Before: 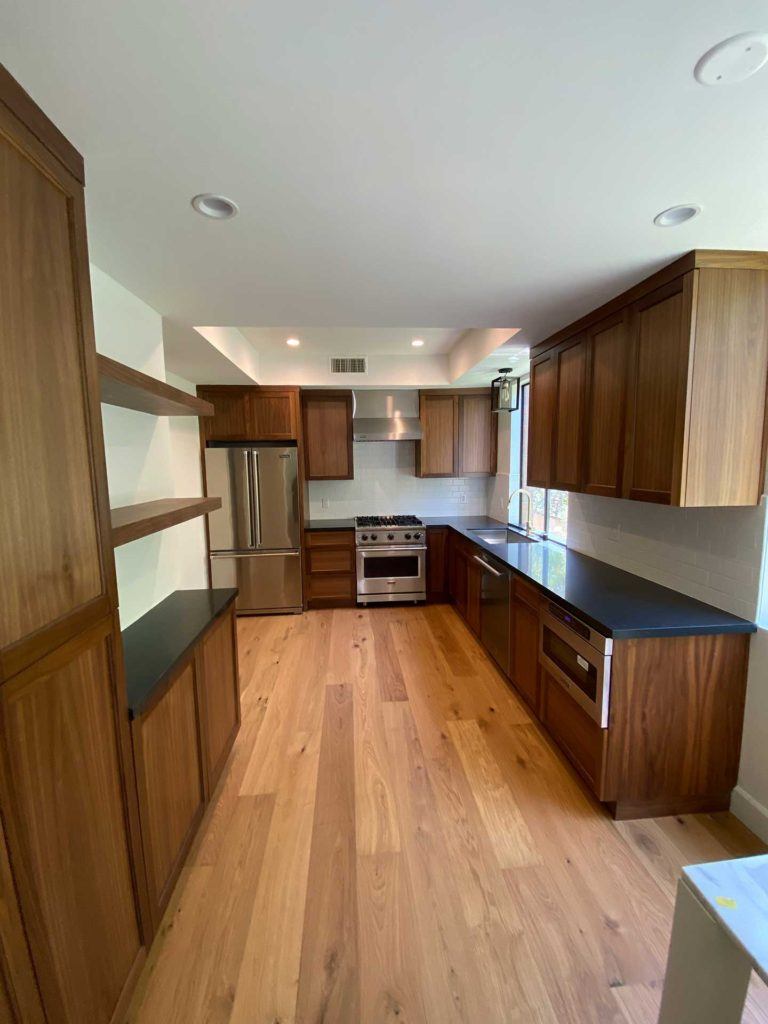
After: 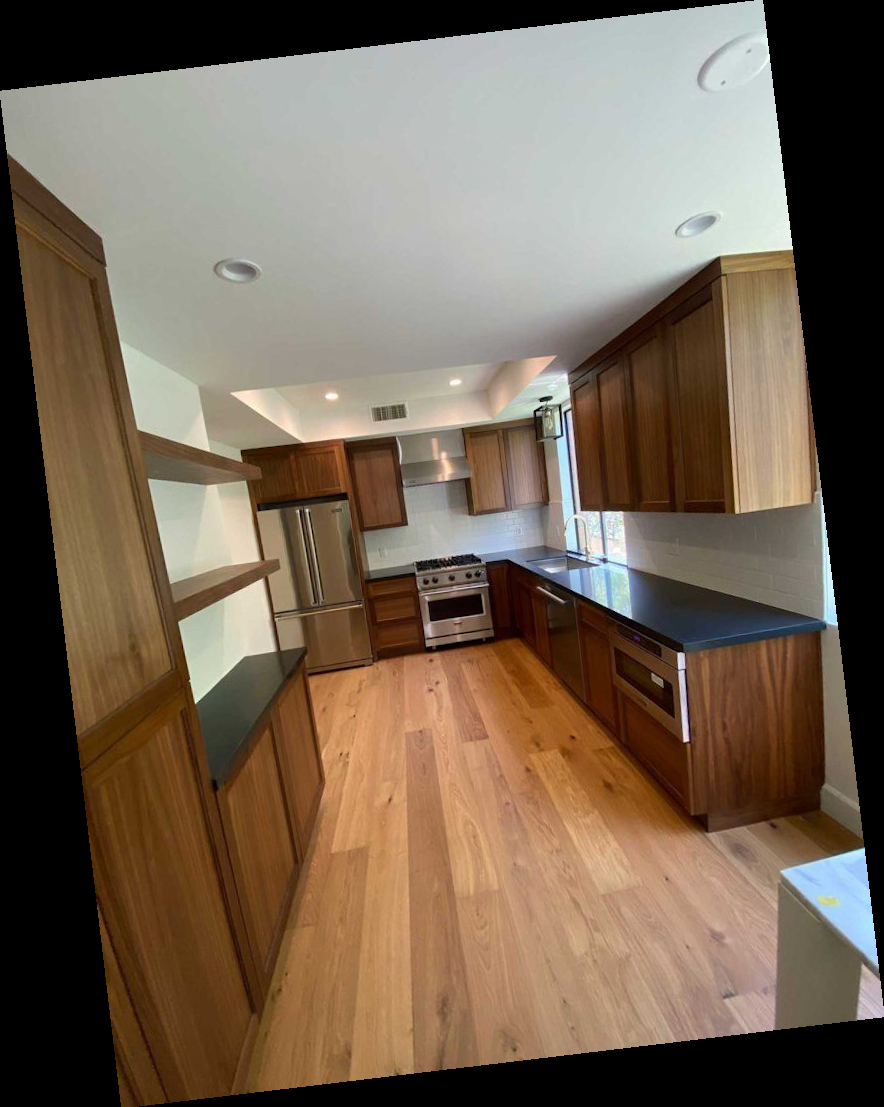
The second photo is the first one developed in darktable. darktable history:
rotate and perspective: rotation -6.83°, automatic cropping off
